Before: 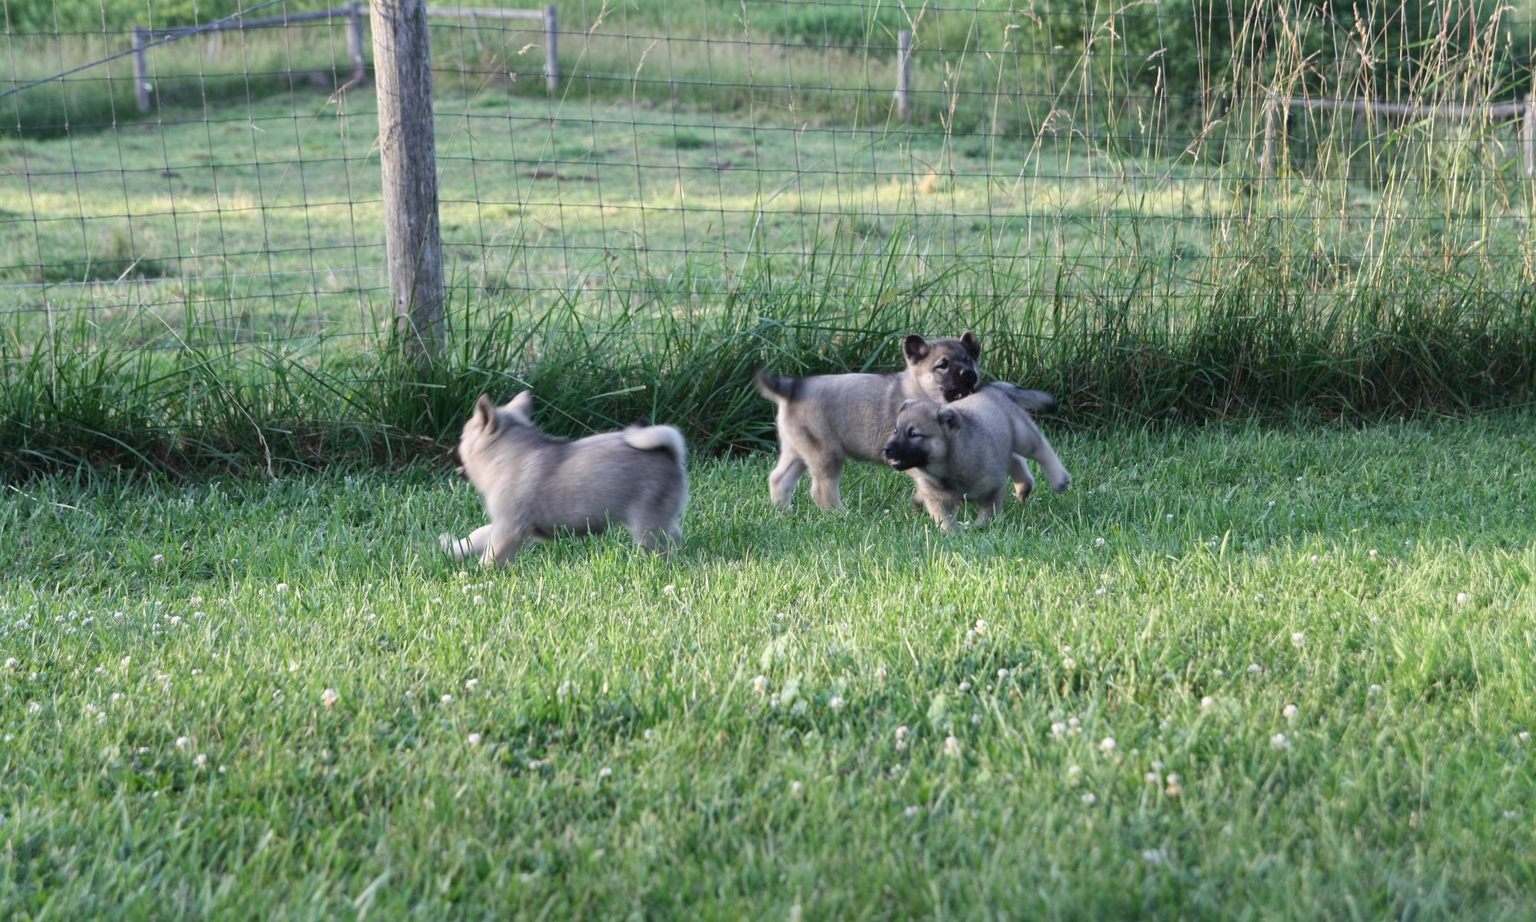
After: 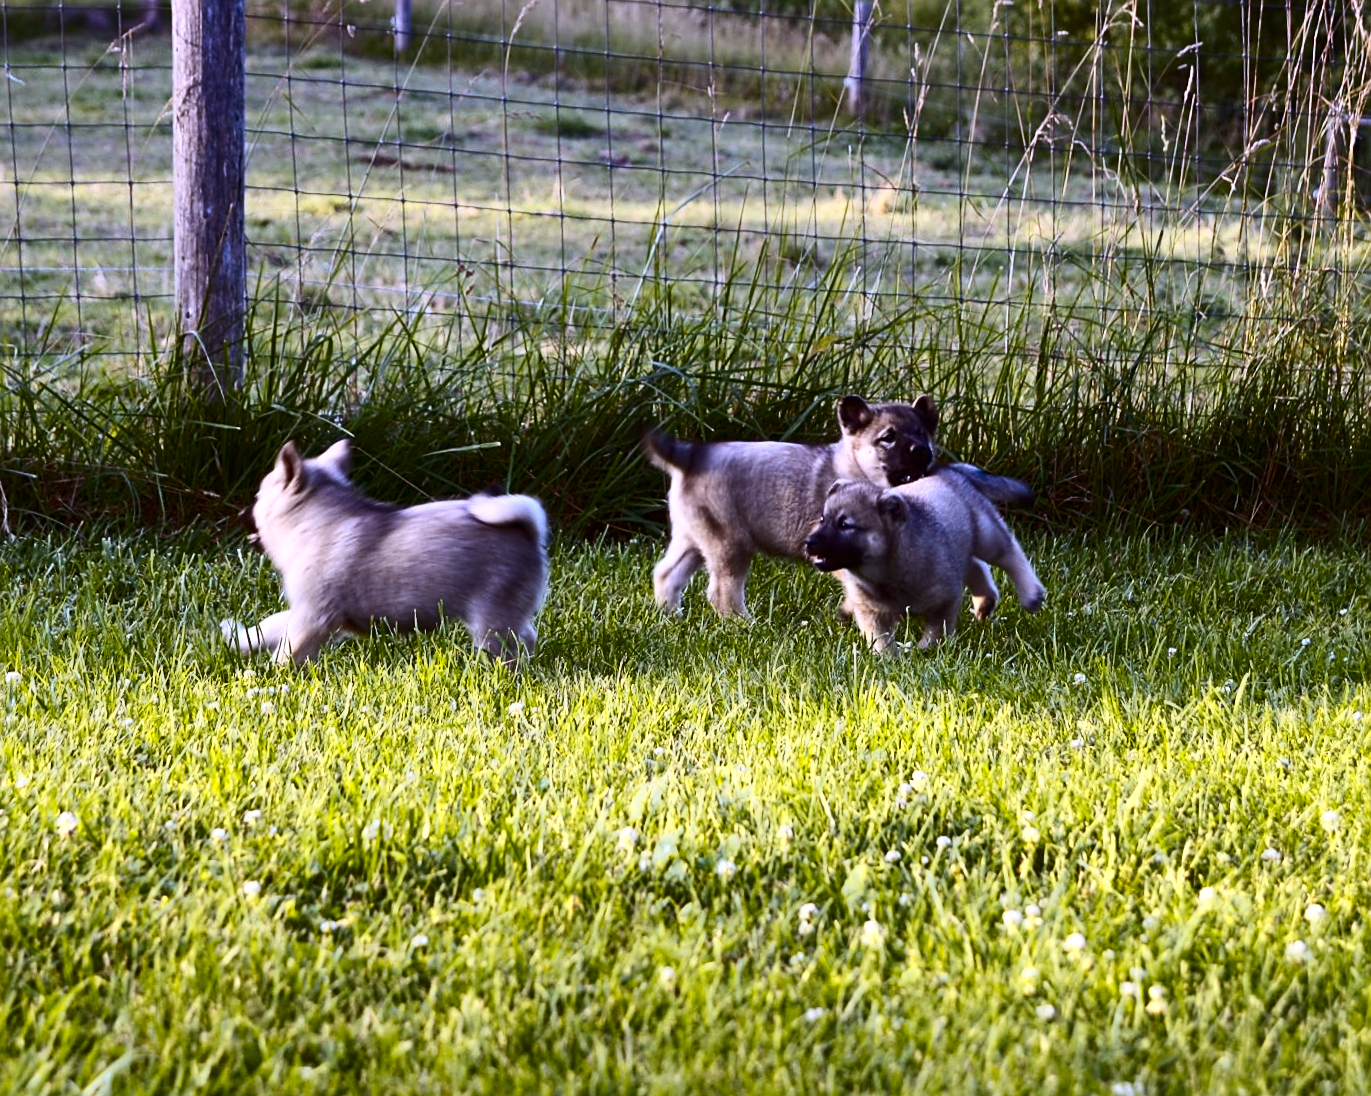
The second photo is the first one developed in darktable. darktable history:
color zones: curves: ch0 [(0.099, 0.624) (0.257, 0.596) (0.384, 0.376) (0.529, 0.492) (0.697, 0.564) (0.768, 0.532) (0.908, 0.644)]; ch1 [(0.112, 0.564) (0.254, 0.612) (0.432, 0.676) (0.592, 0.456) (0.743, 0.684) (0.888, 0.536)]; ch2 [(0.25, 0.5) (0.469, 0.36) (0.75, 0.5)]
color contrast: green-magenta contrast 0.85, blue-yellow contrast 1.25, unbound 0
contrast brightness saturation: contrast 0.4, brightness 0.05, saturation 0.25
graduated density: hue 238.83°, saturation 50%
sharpen: on, module defaults
crop and rotate: angle -3.27°, left 14.277%, top 0.028%, right 10.766%, bottom 0.028%
rgb levels: mode RGB, independent channels, levels [[0, 0.5, 1], [0, 0.521, 1], [0, 0.536, 1]]
white balance: red 1.004, blue 1.024
